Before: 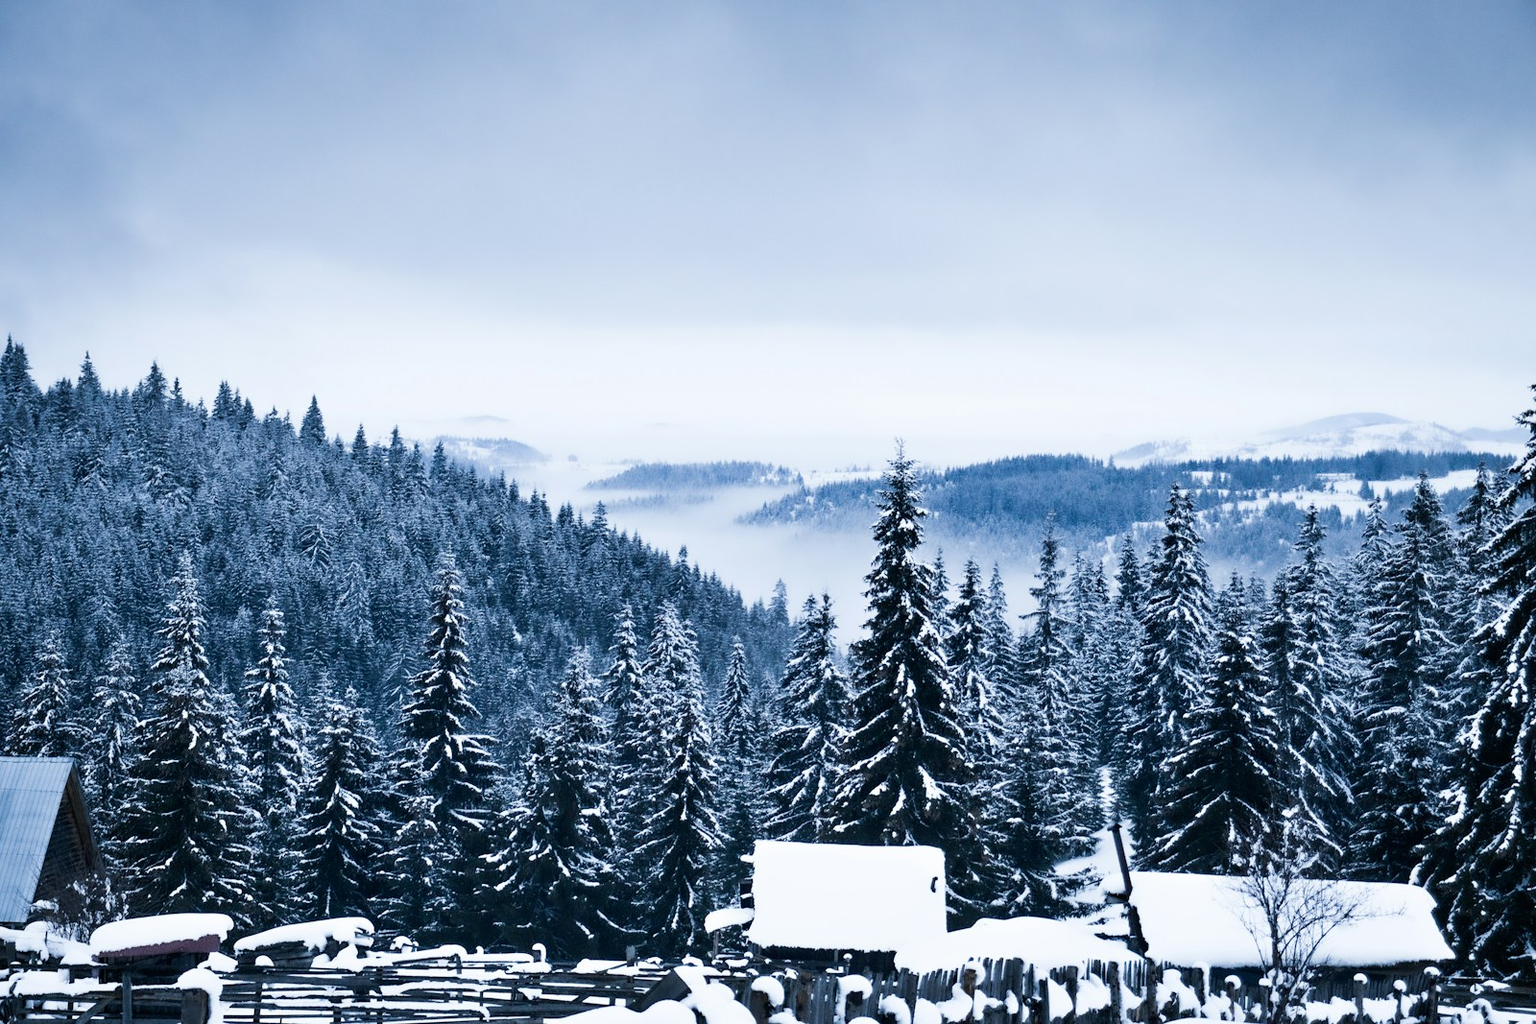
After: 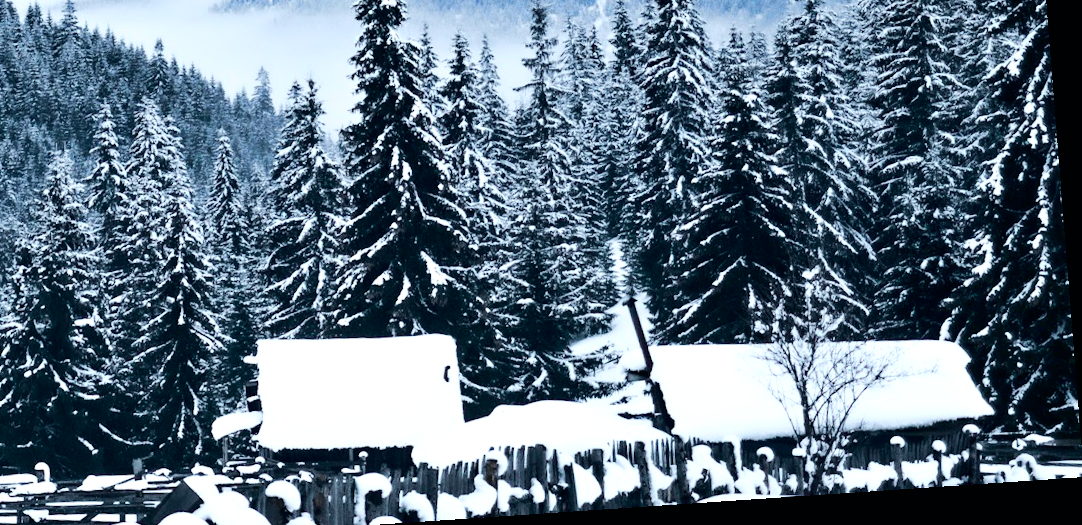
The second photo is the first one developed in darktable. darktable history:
rotate and perspective: rotation -4.2°, shear 0.006, automatic cropping off
crop and rotate: left 35.509%, top 50.238%, bottom 4.934%
exposure: exposure 0.207 EV, compensate highlight preservation false
tone curve: curves: ch0 [(0, 0) (0.033, 0.016) (0.171, 0.127) (0.33, 0.331) (0.432, 0.475) (0.601, 0.665) (0.843, 0.876) (1, 1)]; ch1 [(0, 0) (0.339, 0.349) (0.445, 0.42) (0.476, 0.47) (0.501, 0.499) (0.516, 0.525) (0.548, 0.563) (0.584, 0.633) (0.728, 0.746) (1, 1)]; ch2 [(0, 0) (0.327, 0.324) (0.417, 0.44) (0.46, 0.453) (0.502, 0.498) (0.517, 0.524) (0.53, 0.554) (0.579, 0.599) (0.745, 0.704) (1, 1)], color space Lab, independent channels, preserve colors none
